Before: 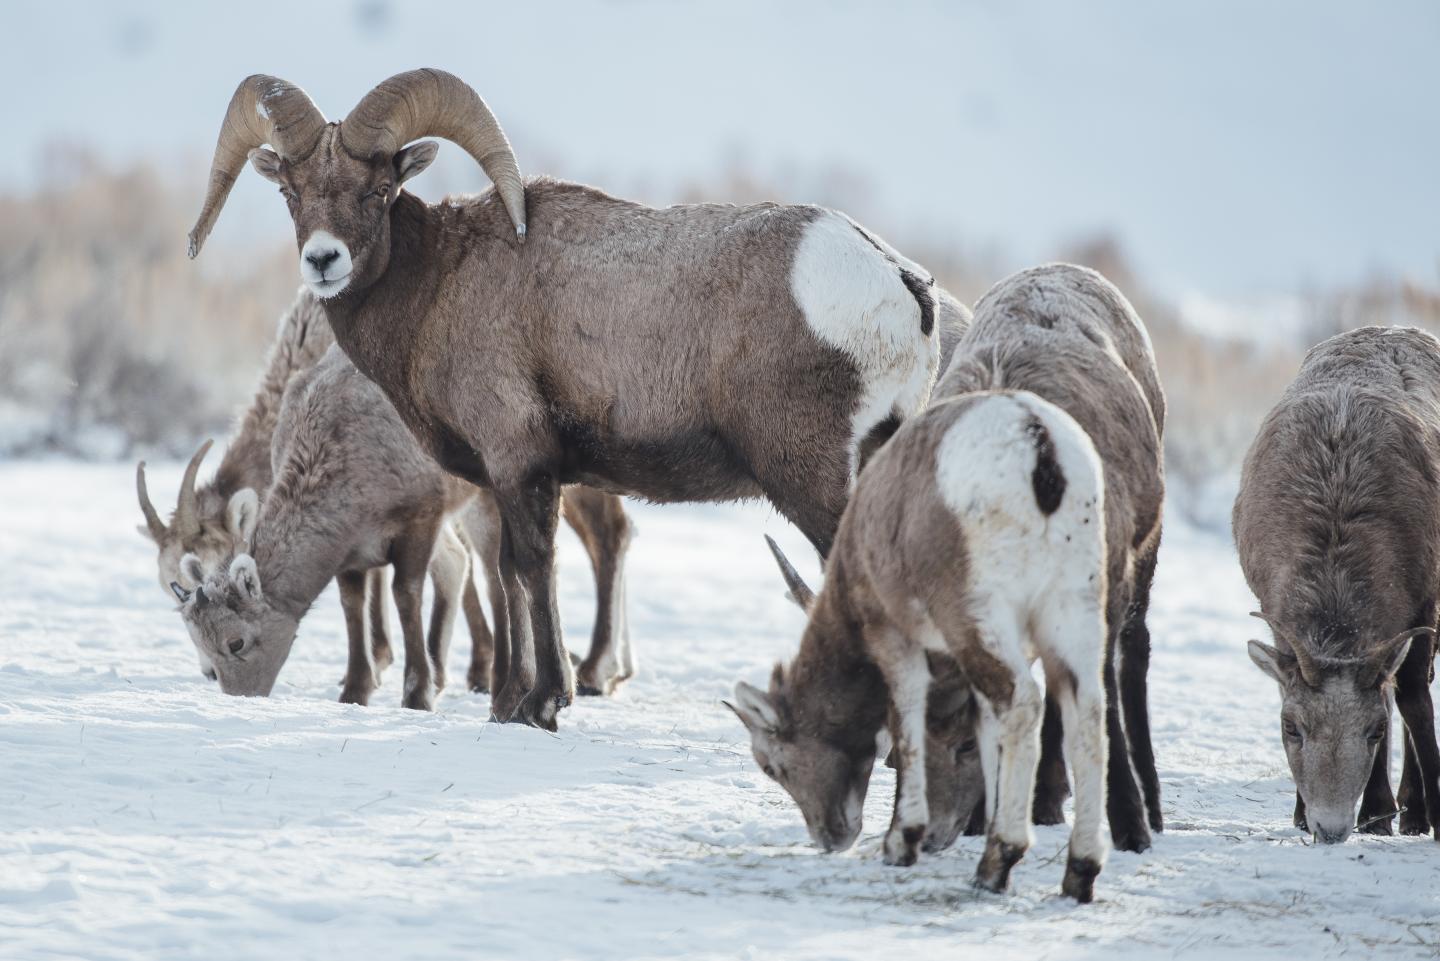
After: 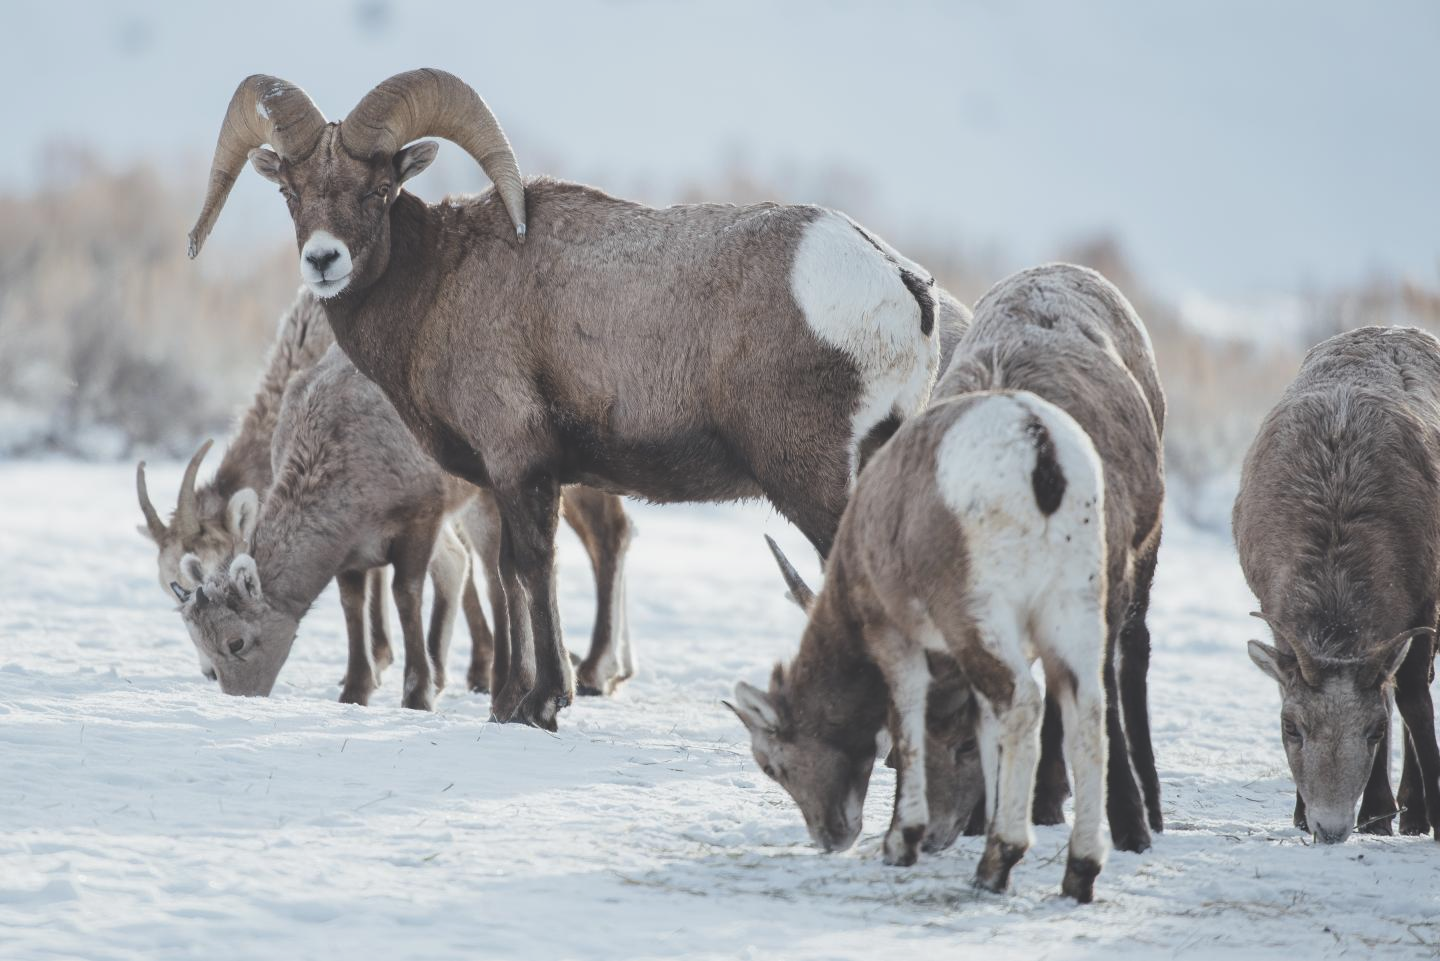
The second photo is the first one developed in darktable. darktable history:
exposure: black level correction -0.024, exposure -0.12 EV, compensate highlight preservation false
